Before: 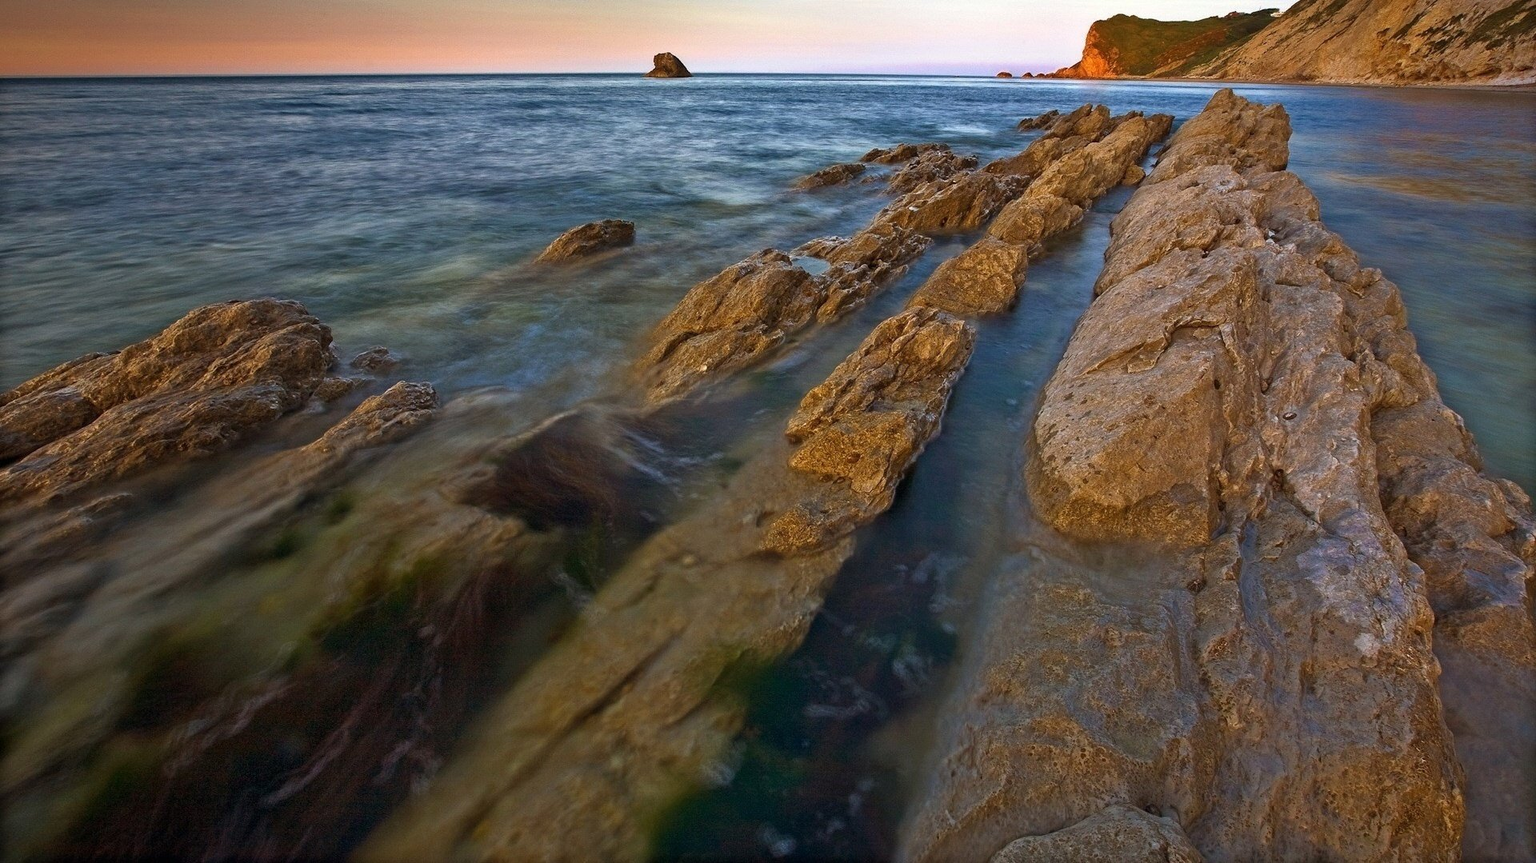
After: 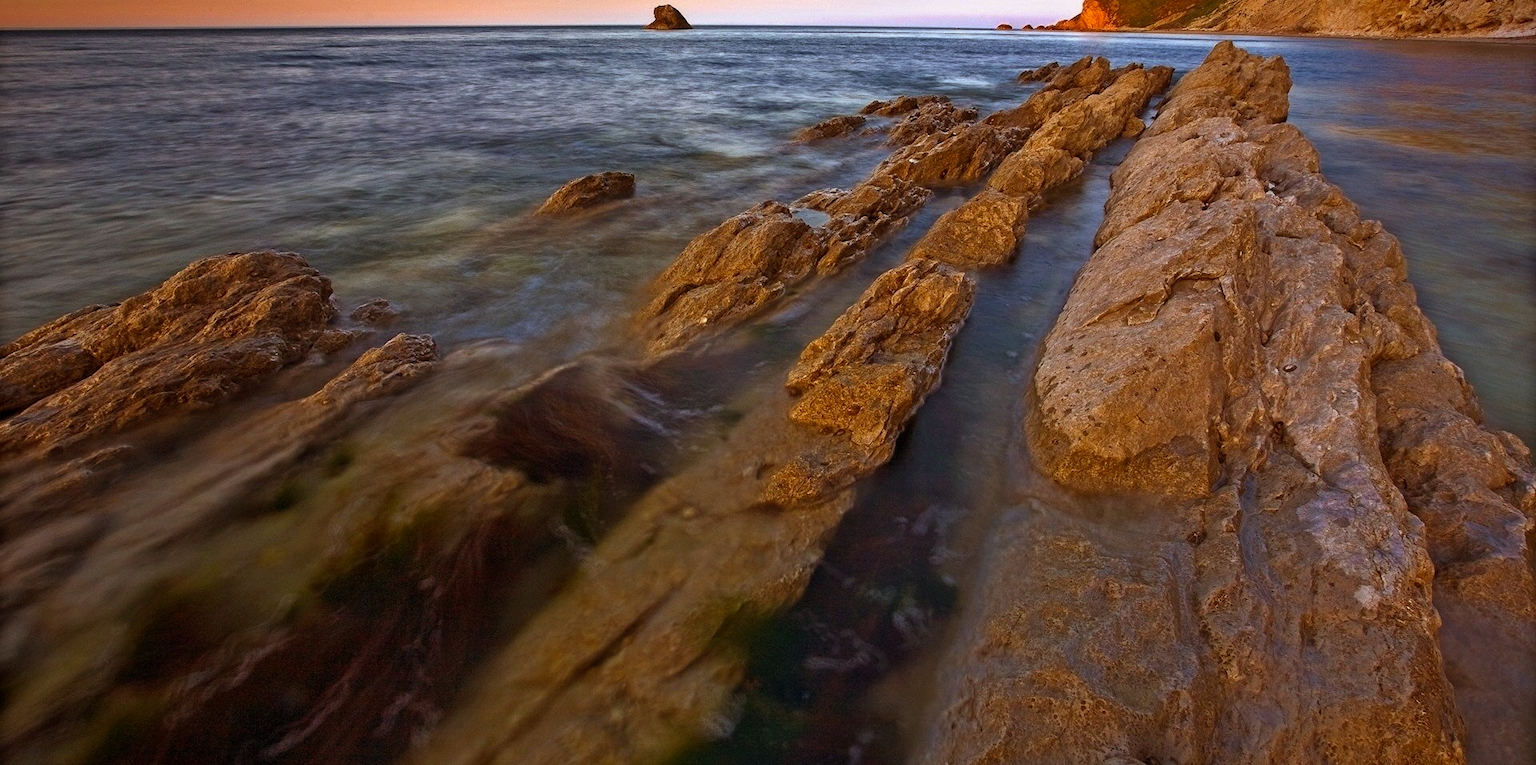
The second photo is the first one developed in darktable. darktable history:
crop and rotate: top 5.609%, bottom 5.609%
rgb levels: mode RGB, independent channels, levels [[0, 0.5, 1], [0, 0.521, 1], [0, 0.536, 1]]
